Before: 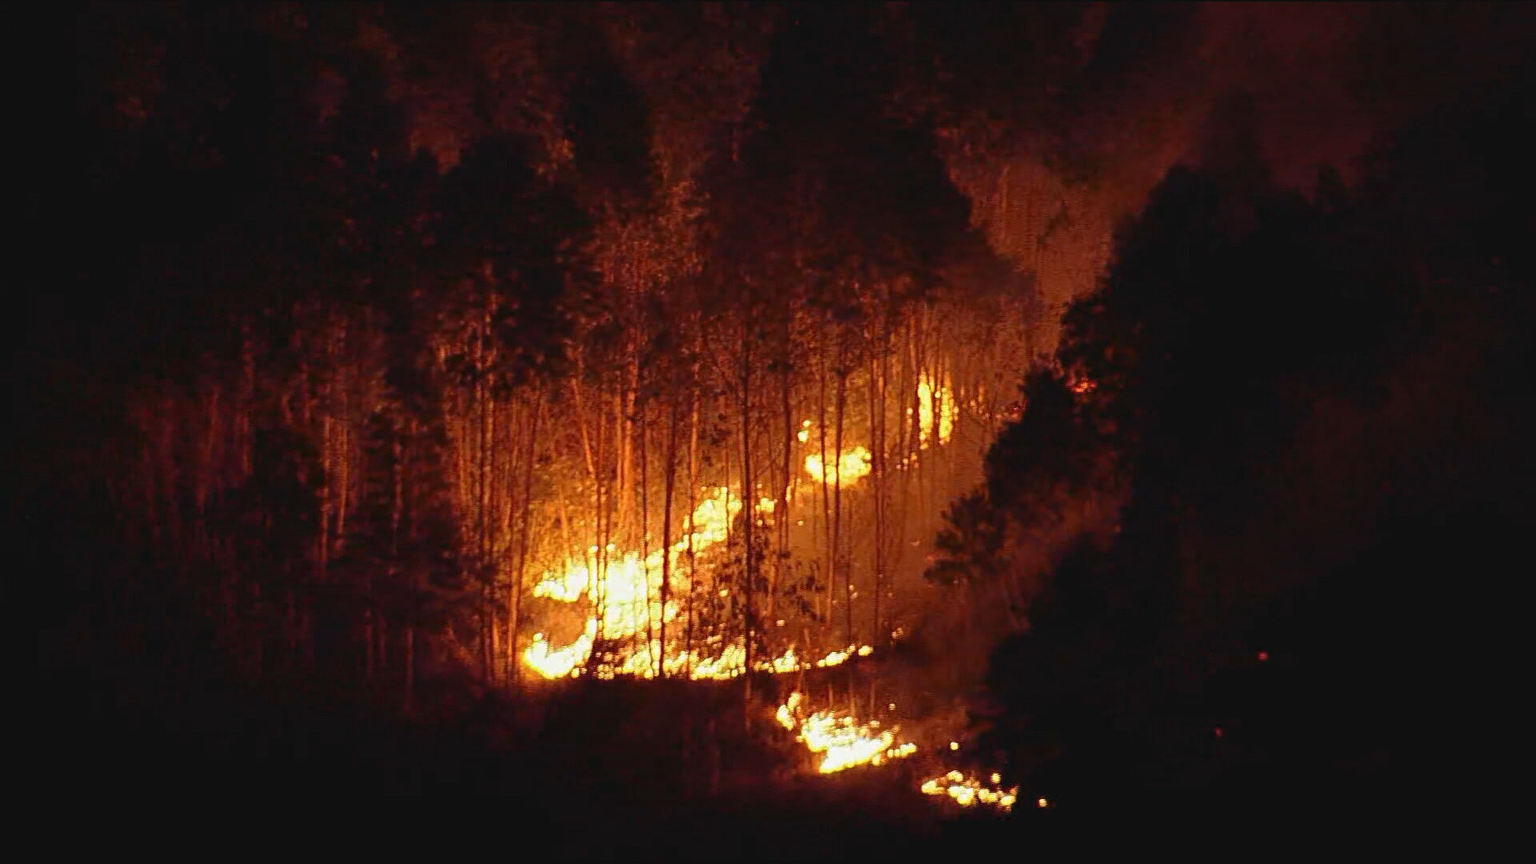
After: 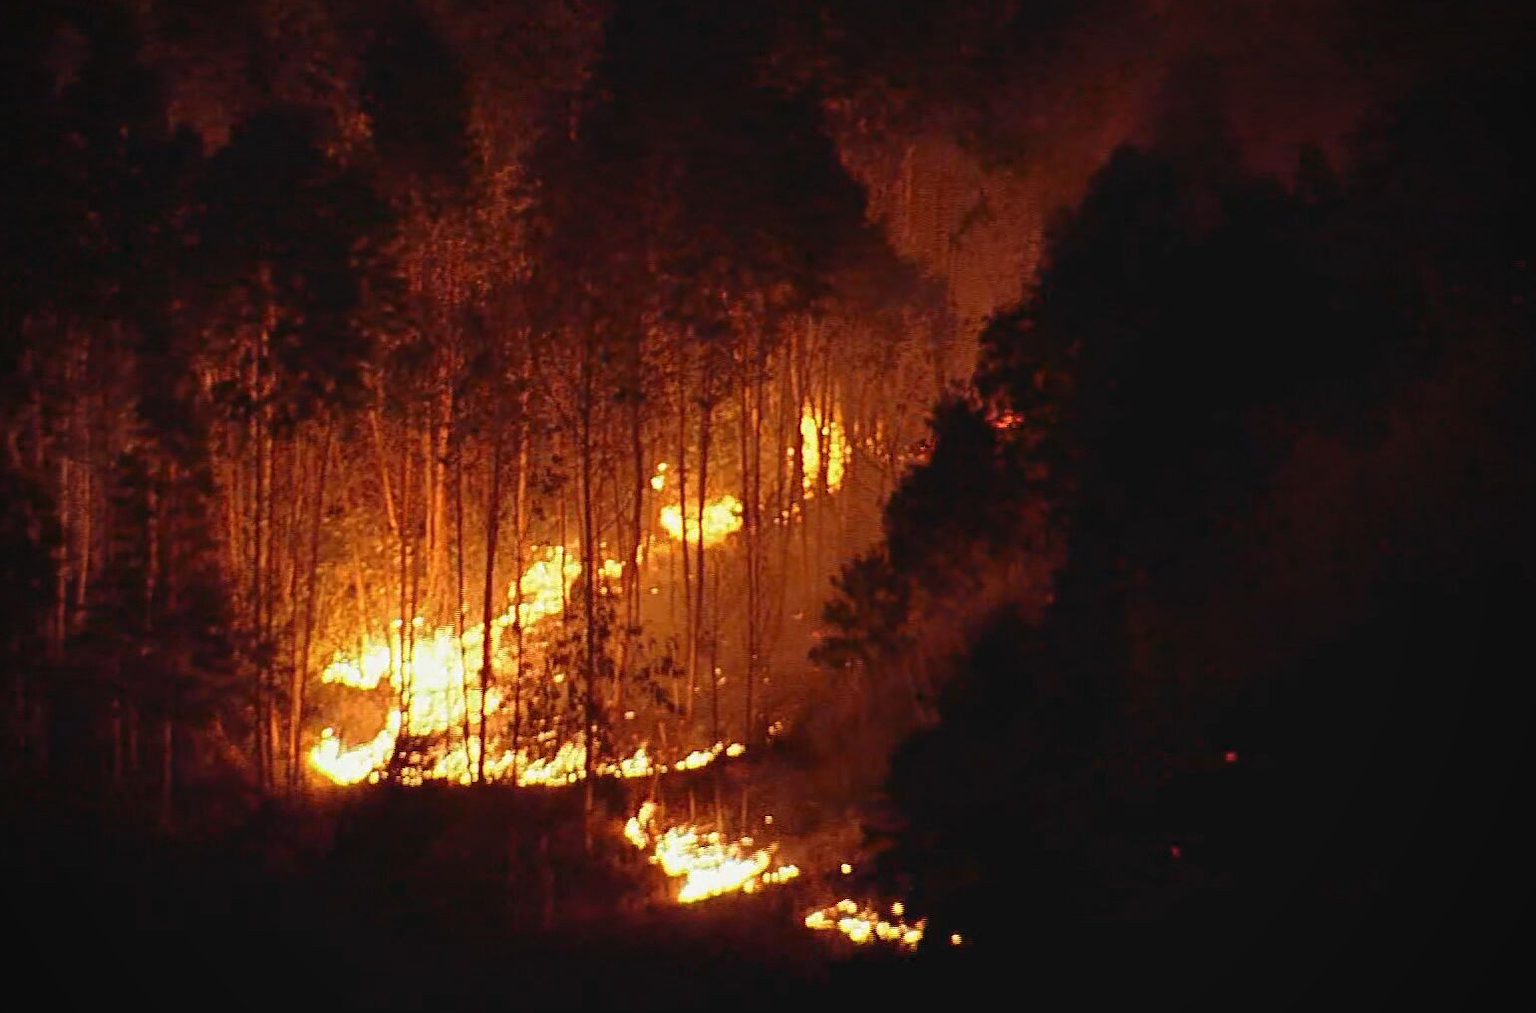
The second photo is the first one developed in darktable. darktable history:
crop and rotate: left 17.959%, top 5.771%, right 1.742%
vignetting: fall-off radius 60.92%
